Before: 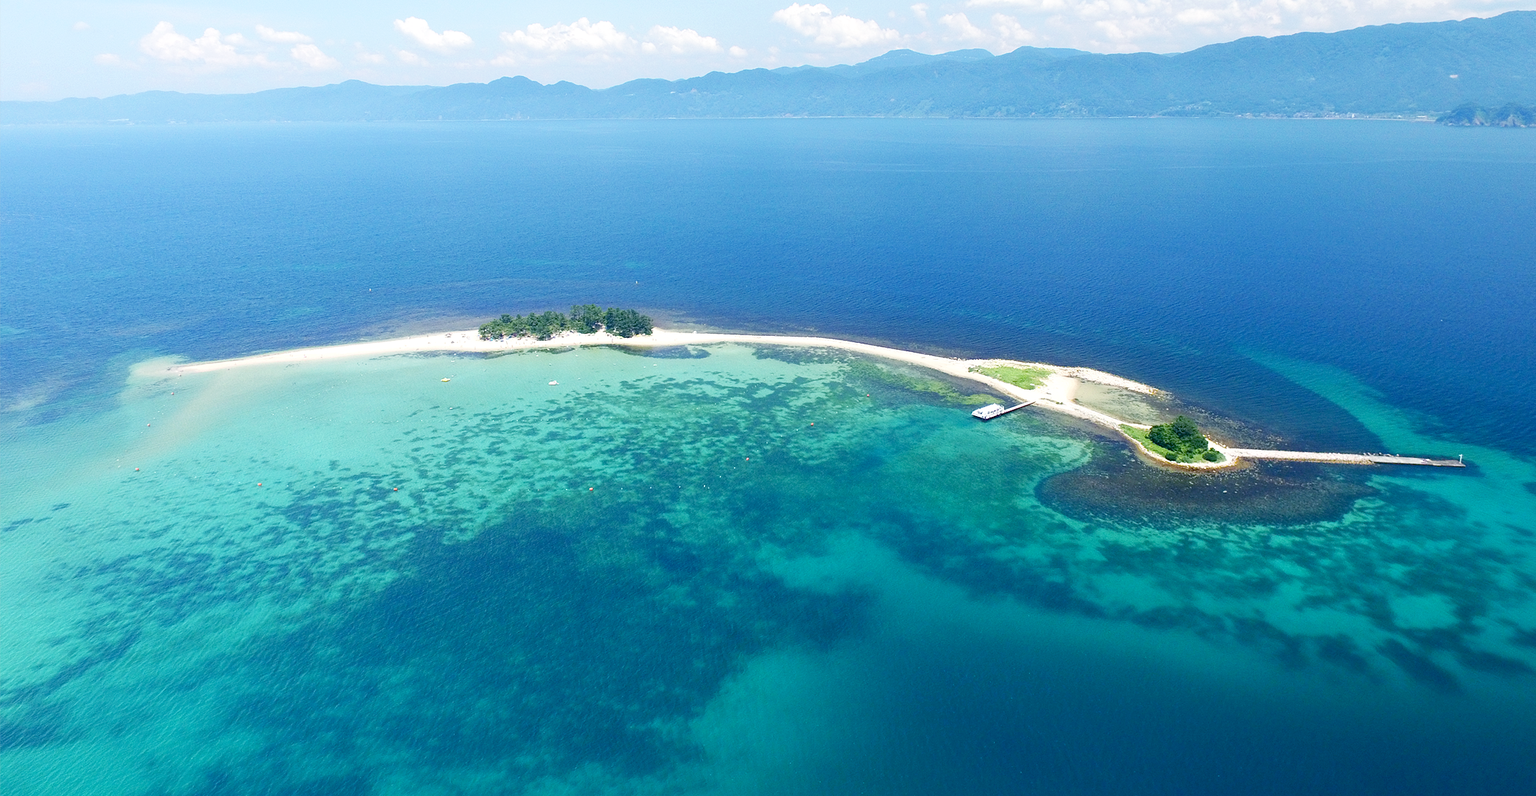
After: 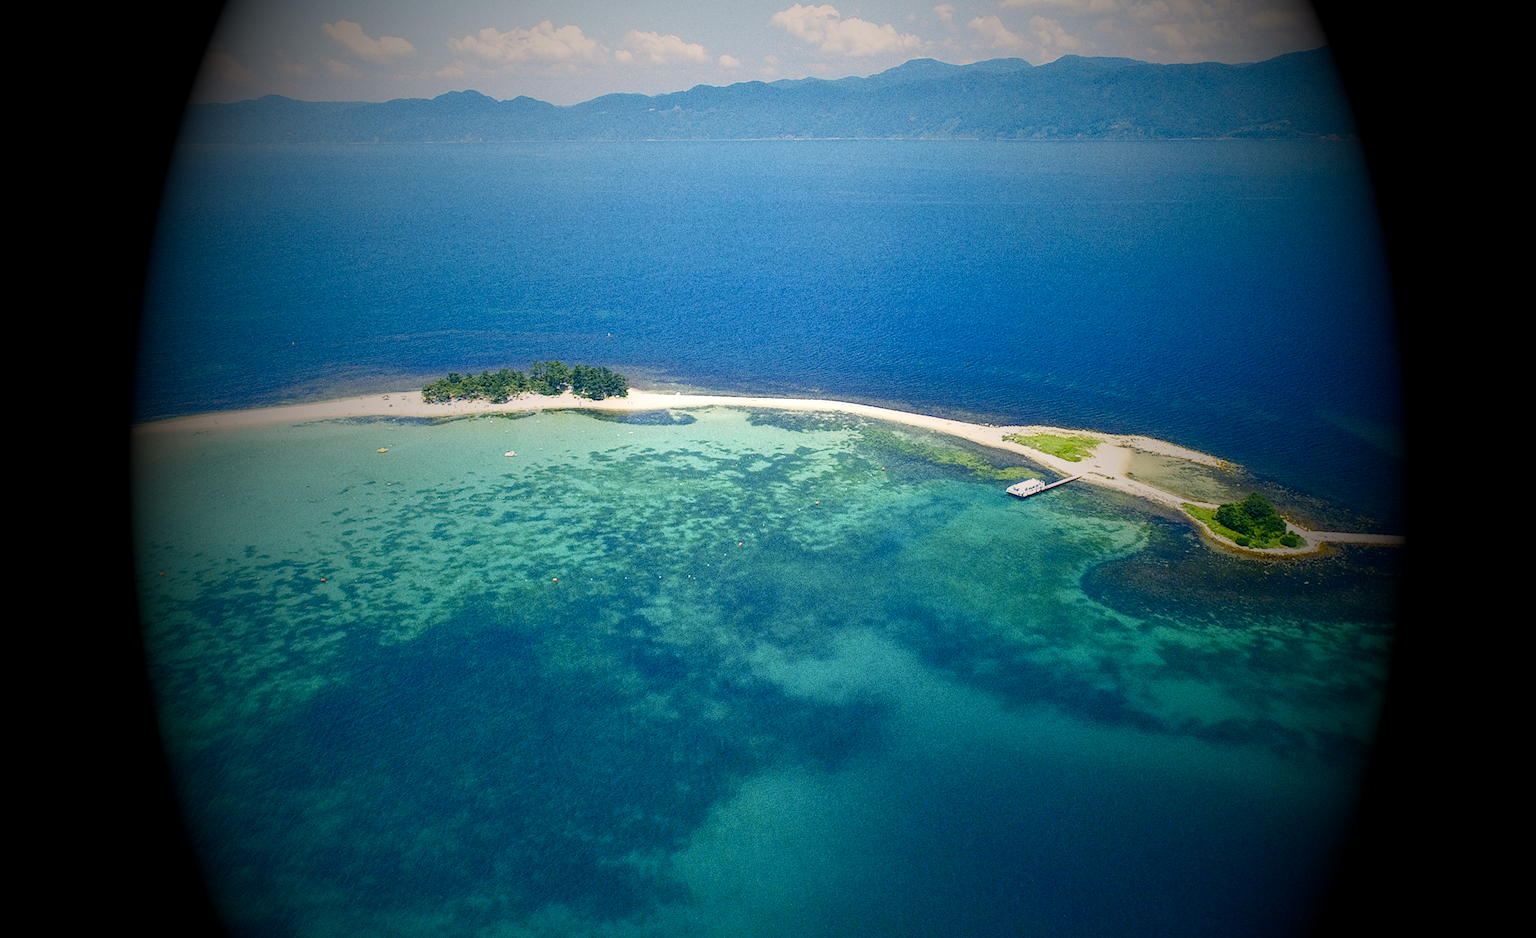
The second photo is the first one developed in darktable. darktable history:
contrast brightness saturation: contrast -0.02, brightness -0.01, saturation 0.03
crop: left 8.026%, right 7.374%
local contrast: on, module defaults
grain: coarseness 0.09 ISO, strength 40%
color correction: highlights a* 4.02, highlights b* 4.98, shadows a* -7.55, shadows b* 4.98
vignetting: fall-off start 15.9%, fall-off radius 100%, brightness -1, saturation 0.5, width/height ratio 0.719
color contrast: green-magenta contrast 0.8, blue-yellow contrast 1.1, unbound 0
